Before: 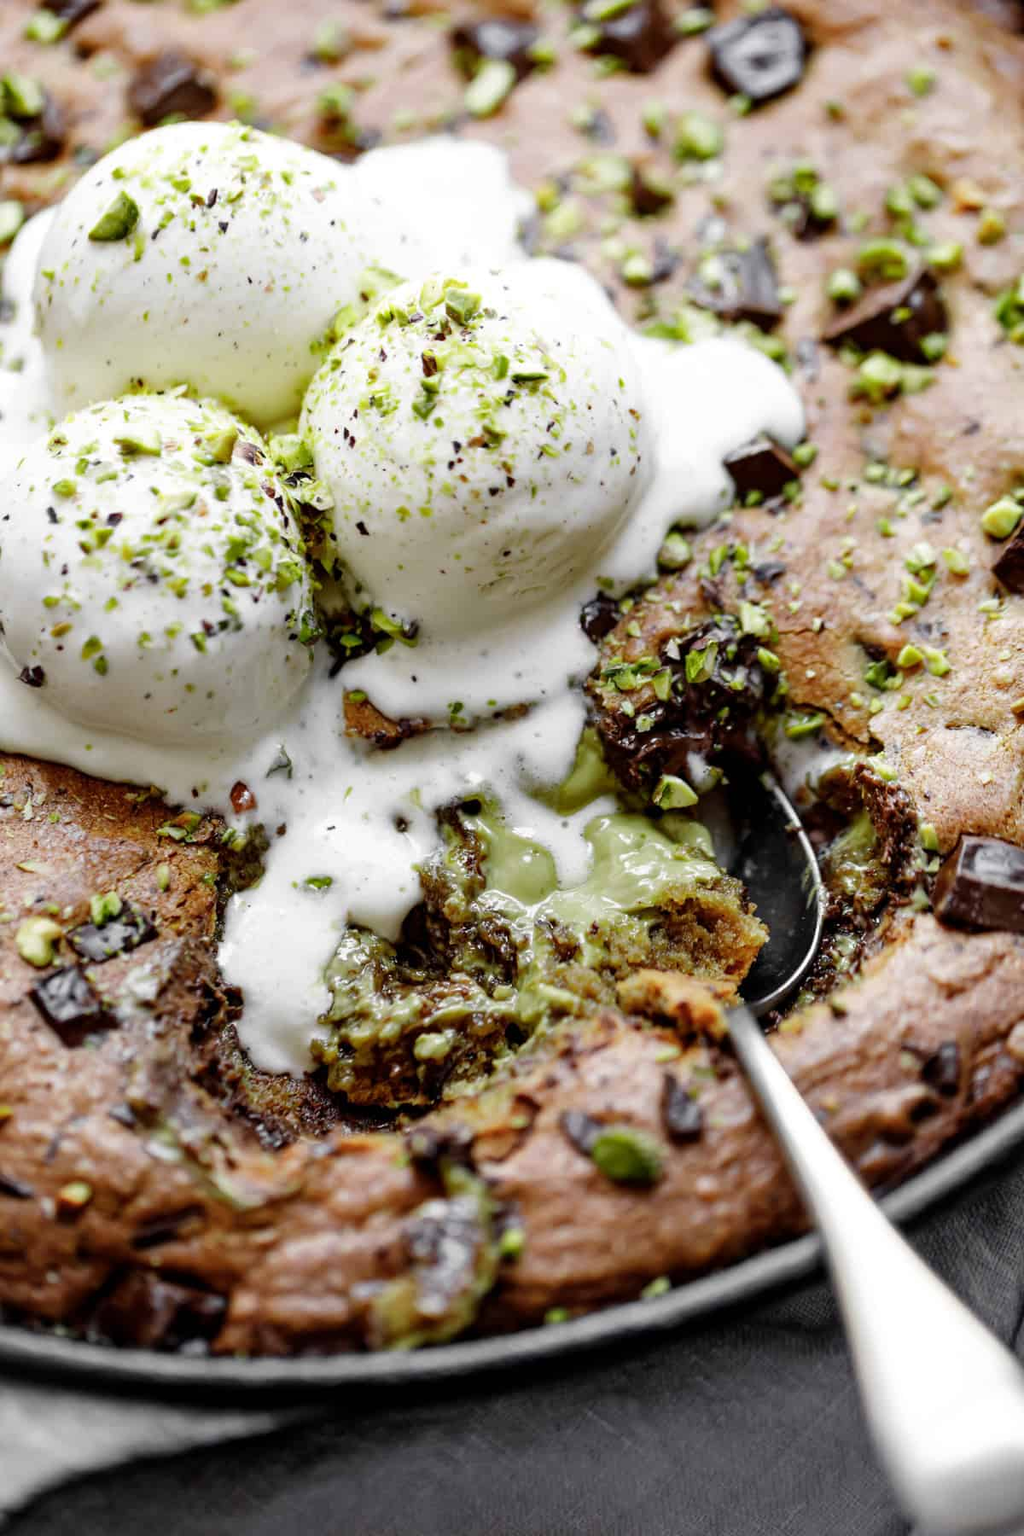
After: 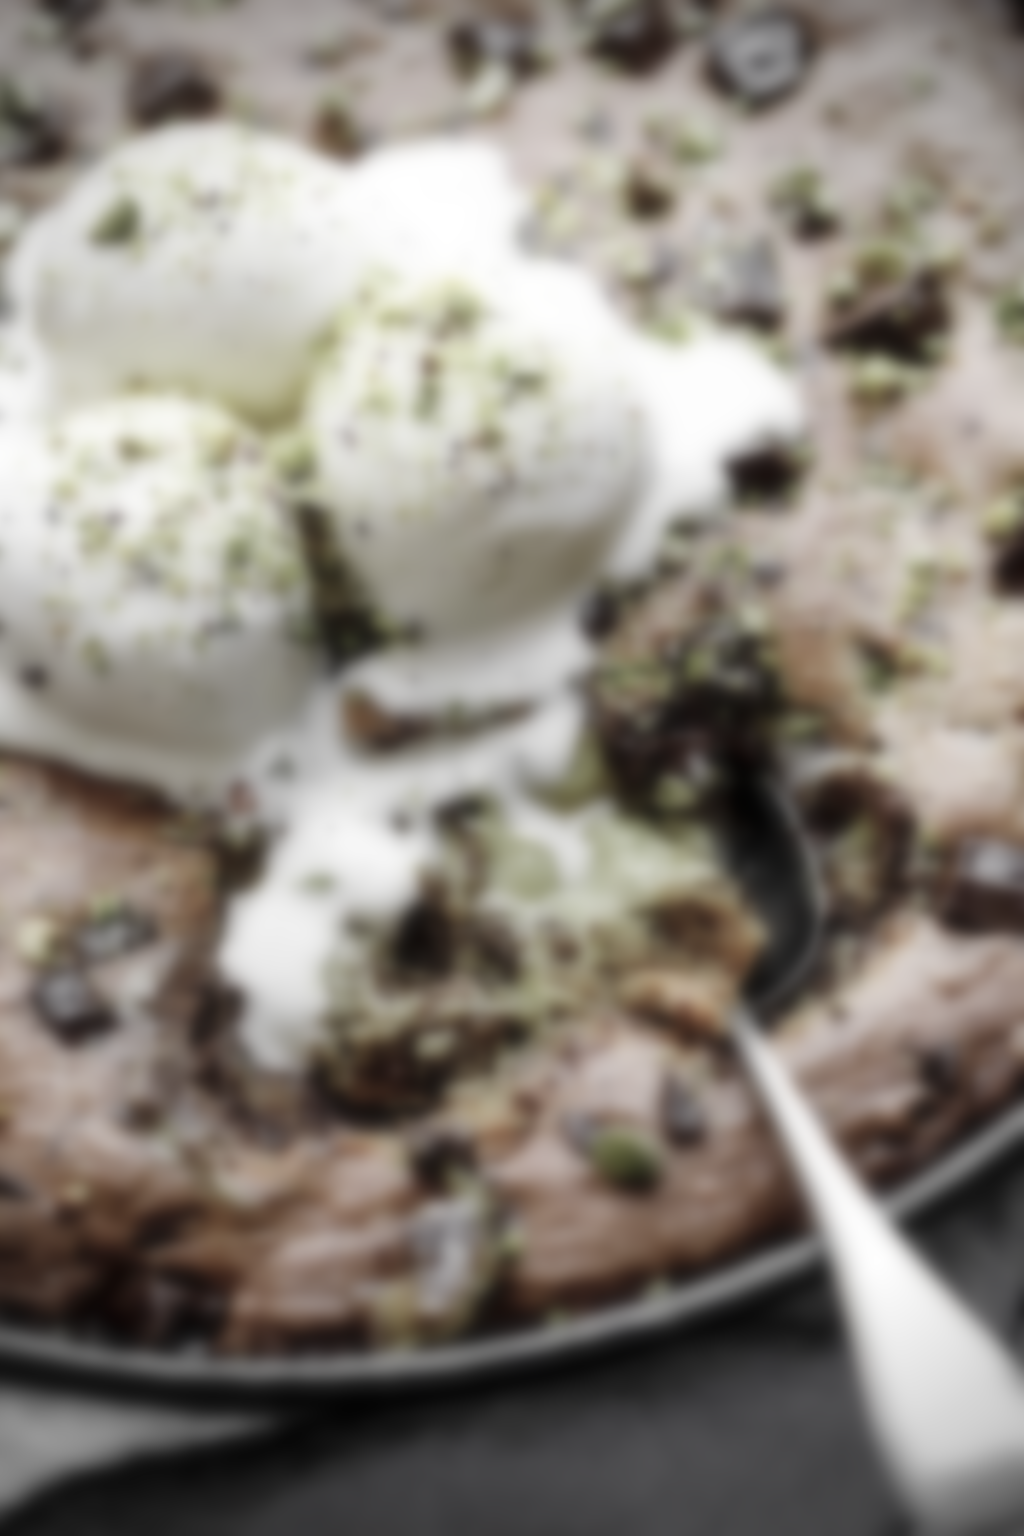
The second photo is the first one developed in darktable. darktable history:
color correction: saturation 0.5
lowpass: on, module defaults
vignetting: fall-off radius 31.48%, brightness -0.472
